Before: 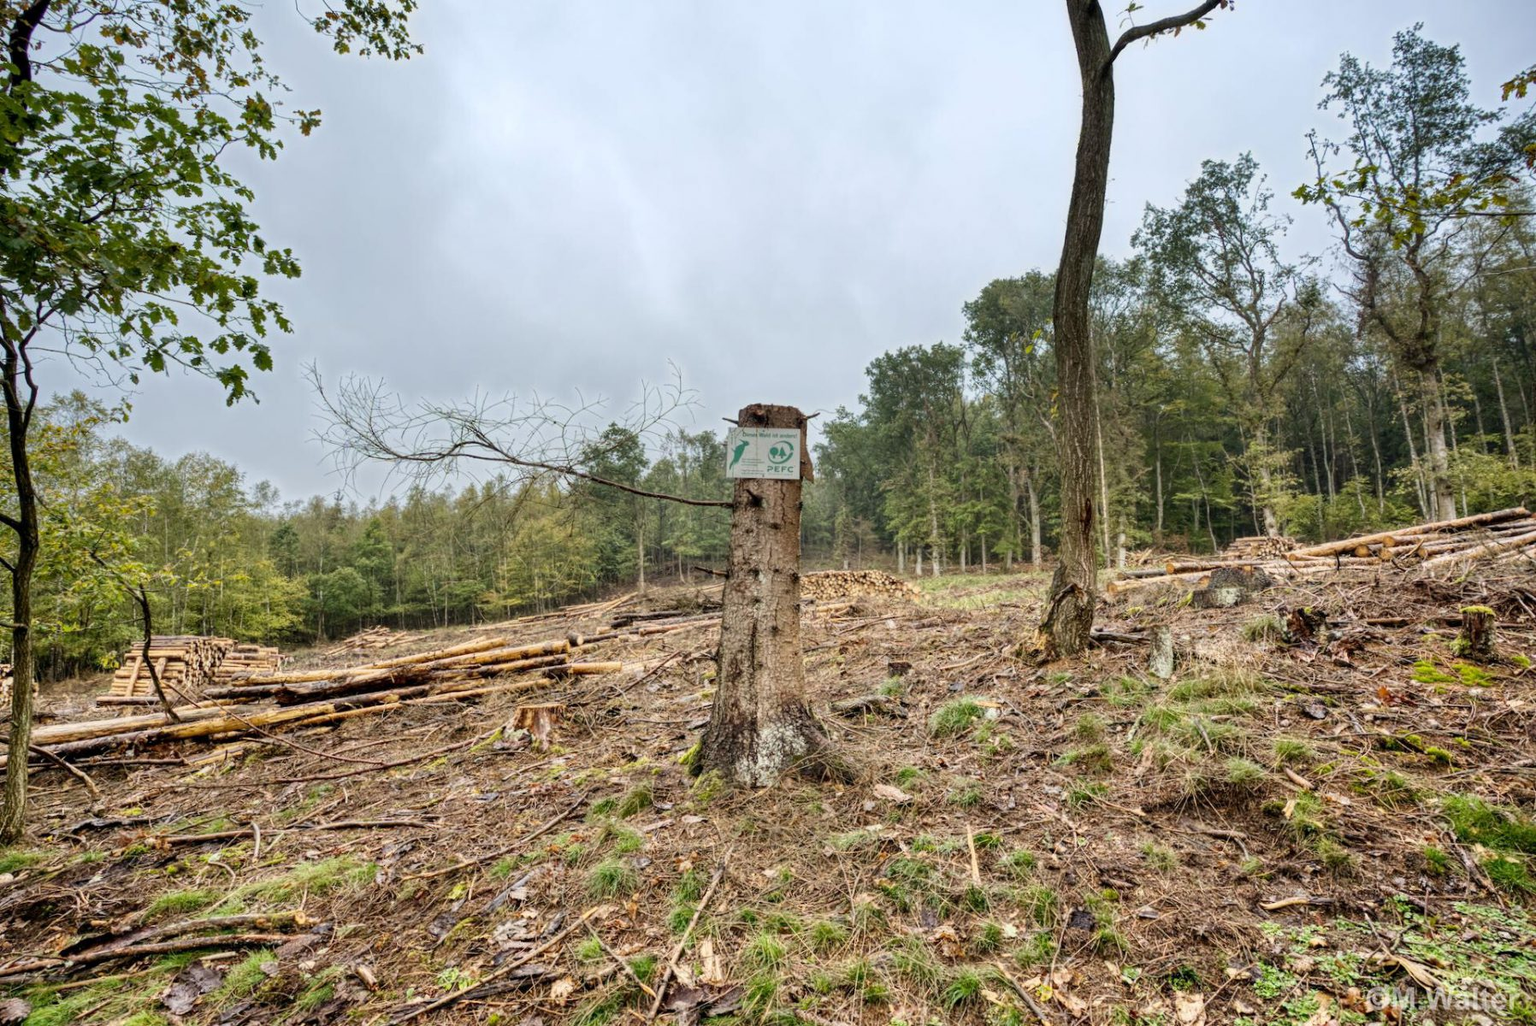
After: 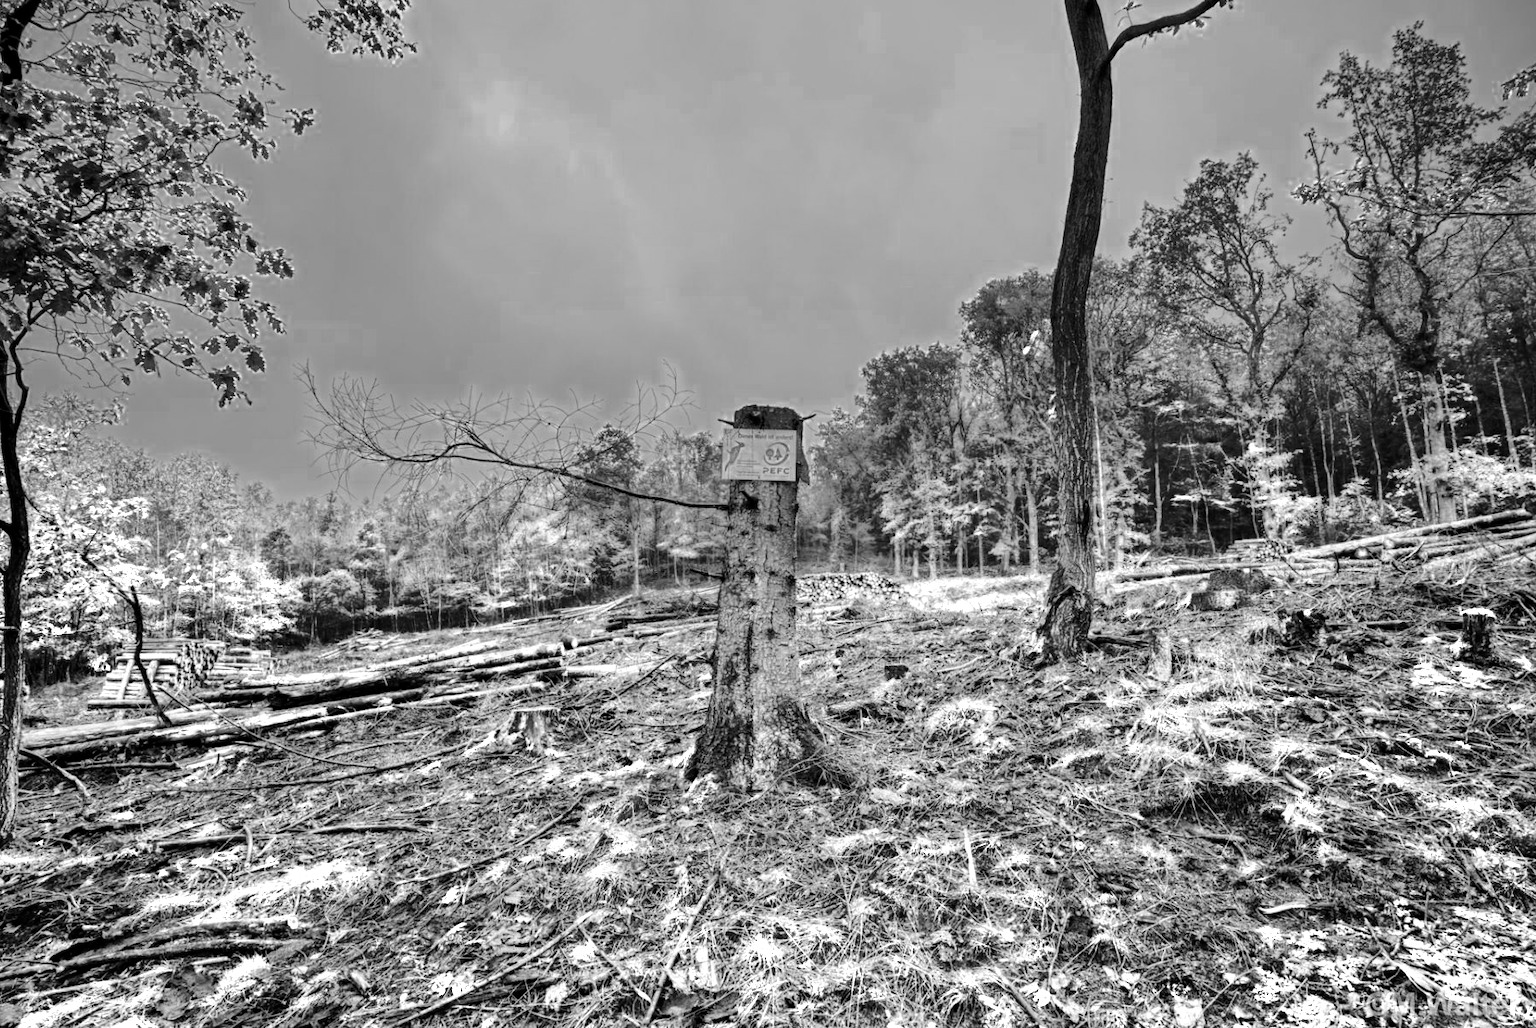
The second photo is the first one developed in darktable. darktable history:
base curve: curves: ch0 [(0, 0) (0.073, 0.04) (0.157, 0.139) (0.492, 0.492) (0.758, 0.758) (1, 1)], preserve colors none
color zones: curves: ch0 [(0, 0.554) (0.146, 0.662) (0.293, 0.86) (0.503, 0.774) (0.637, 0.106) (0.74, 0.072) (0.866, 0.488) (0.998, 0.569)]; ch1 [(0, 0) (0.143, 0) (0.286, 0) (0.429, 0) (0.571, 0) (0.714, 0) (0.857, 0)]
crop and rotate: left 0.614%, top 0.179%, bottom 0.309%
tone equalizer: -8 EV -2 EV, -7 EV -2 EV, -6 EV -2 EV, -5 EV -2 EV, -4 EV -2 EV, -3 EV -2 EV, -2 EV -2 EV, -1 EV -1.63 EV, +0 EV -2 EV
exposure: black level correction 0.001, exposure 1.719 EV, compensate exposure bias true, compensate highlight preservation false
